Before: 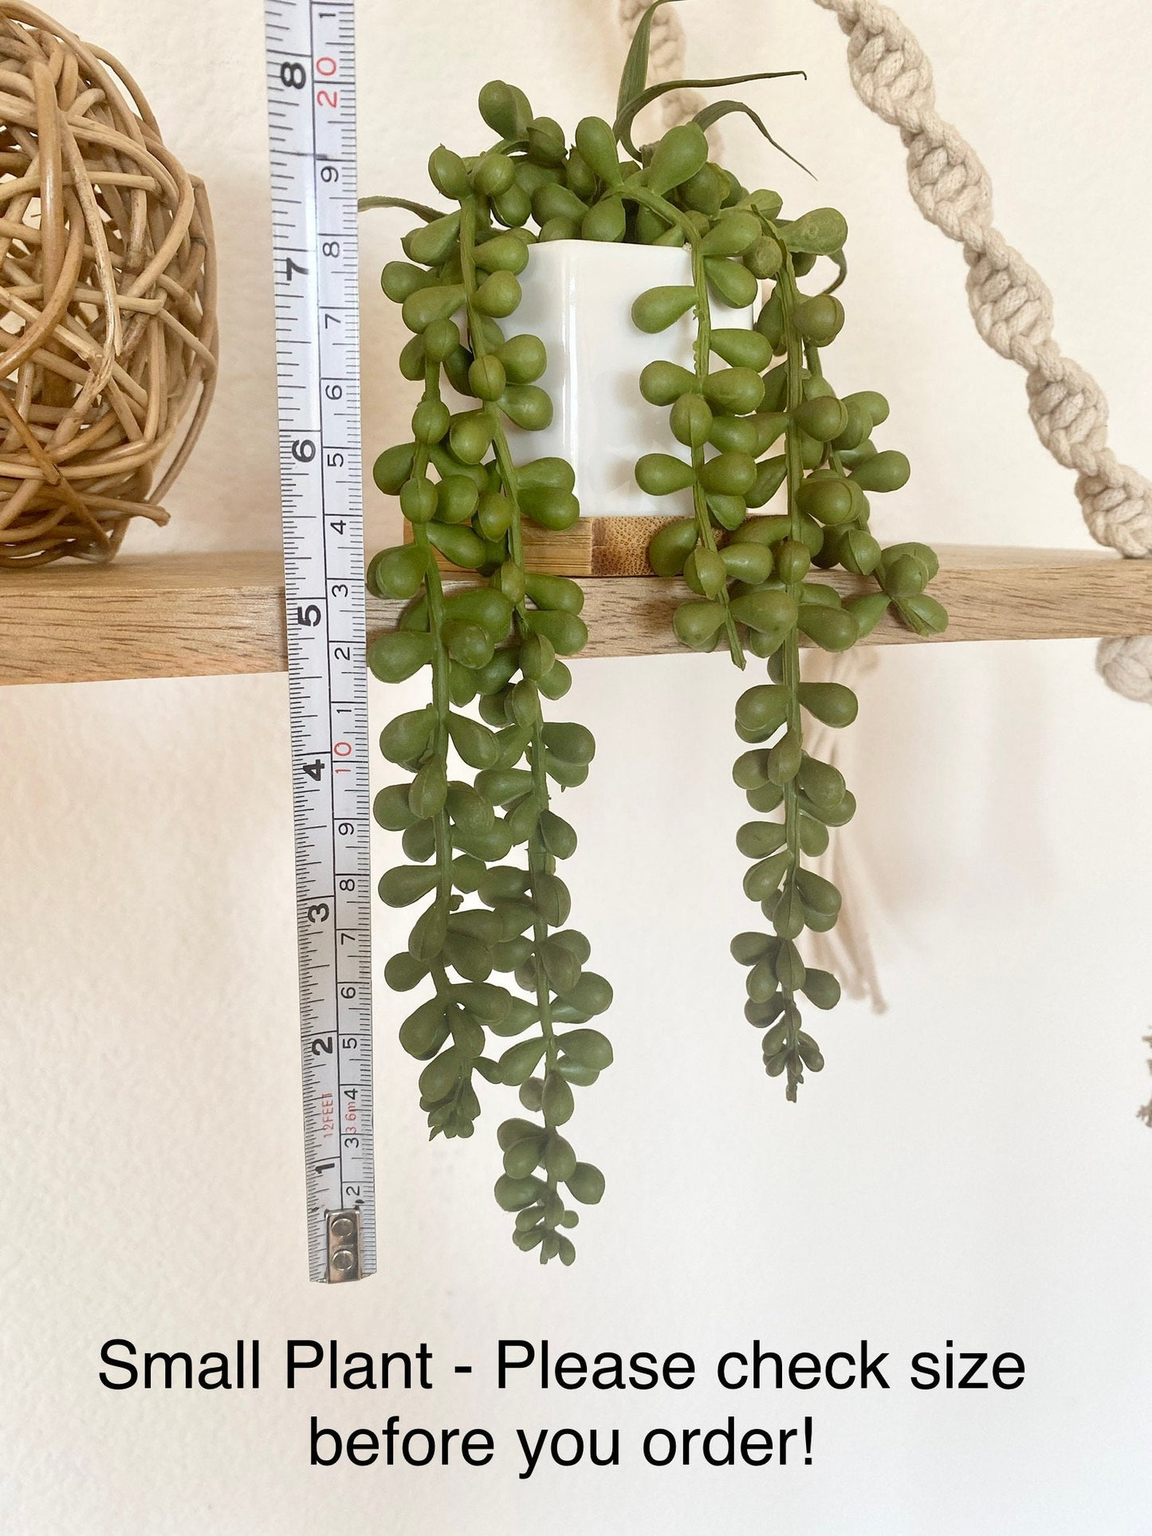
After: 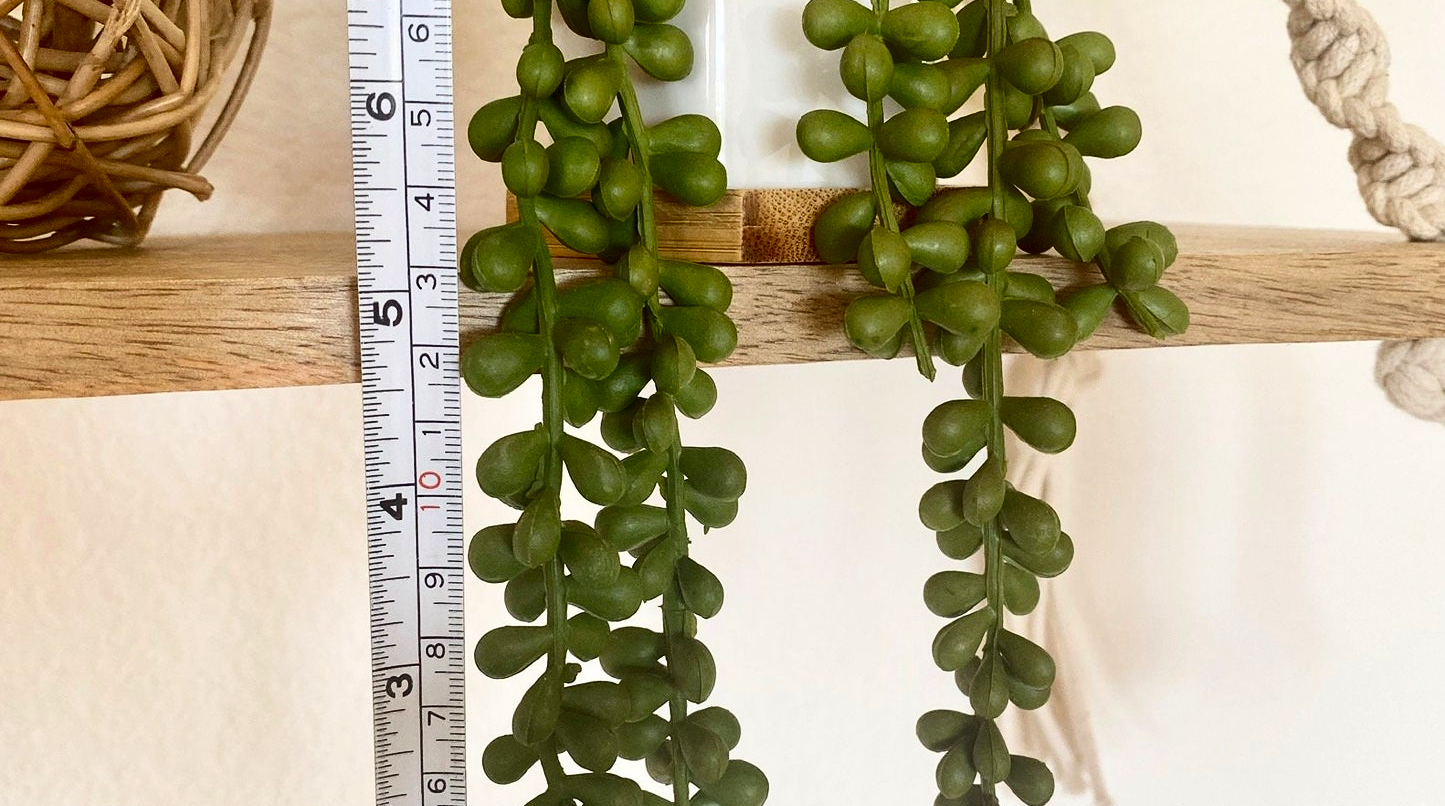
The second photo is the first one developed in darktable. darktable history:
contrast brightness saturation: contrast 0.19, brightness -0.11, saturation 0.21
crop and rotate: top 23.84%, bottom 34.294%
